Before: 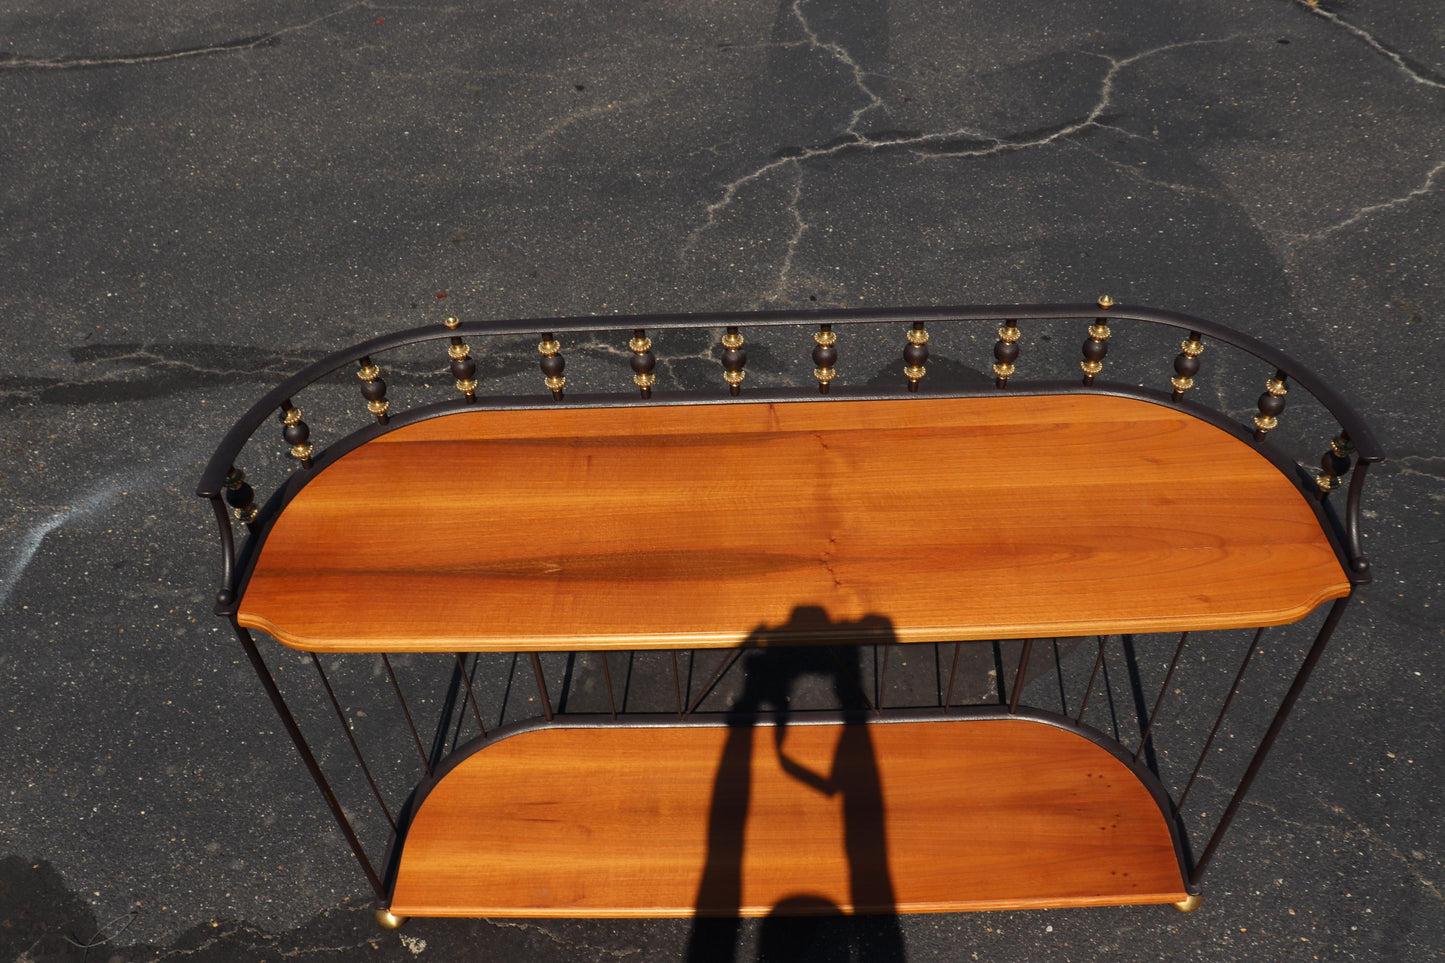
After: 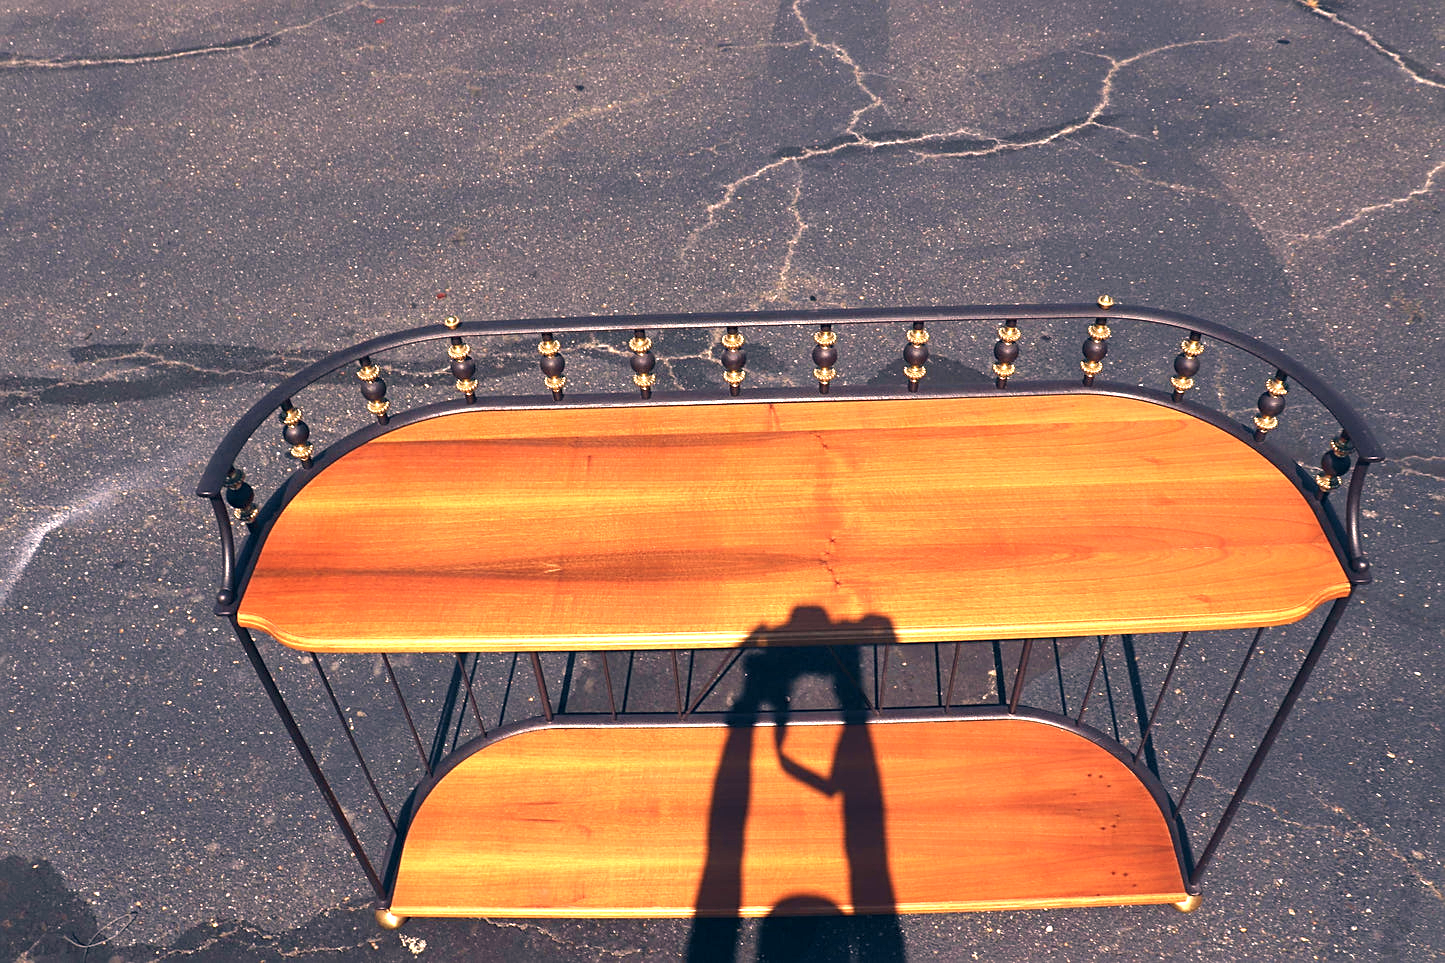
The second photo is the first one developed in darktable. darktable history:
velvia: on, module defaults
color correction: highlights a* 14.2, highlights b* 6.17, shadows a* -6.32, shadows b* -15.64, saturation 0.856
sharpen: on, module defaults
exposure: black level correction 0, exposure 1.445 EV, compensate highlight preservation false
